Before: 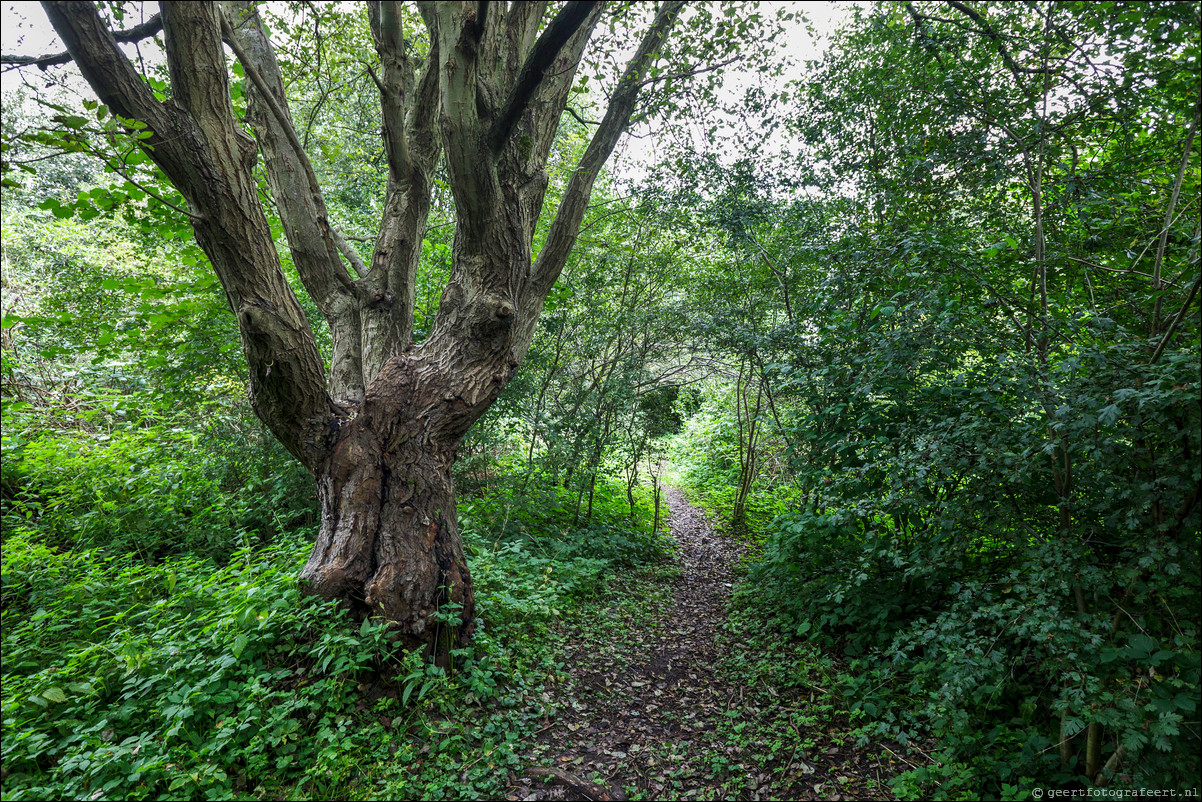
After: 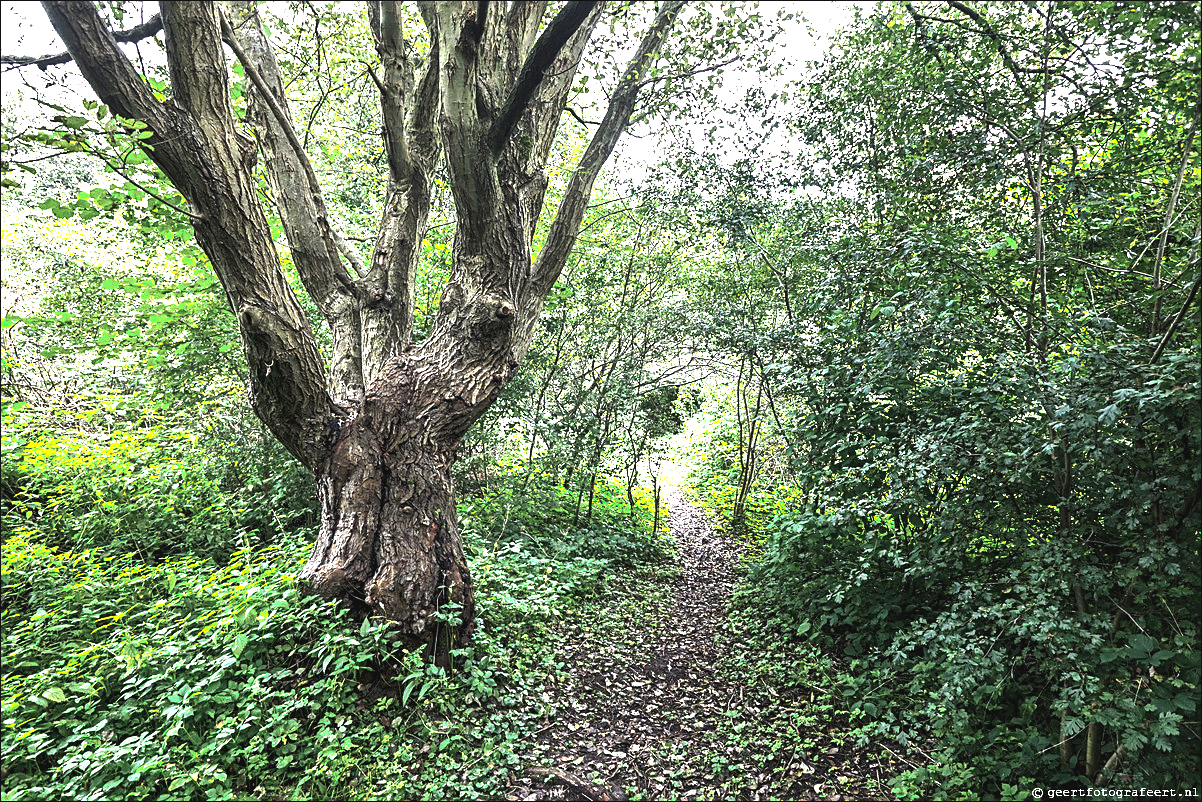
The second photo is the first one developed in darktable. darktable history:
sharpen: amount 0.542
exposure: black level correction 0, exposure 1.199 EV, compensate highlight preservation false
tone curve: curves: ch0 [(0, 0) (0.003, 0.003) (0.011, 0.011) (0.025, 0.025) (0.044, 0.044) (0.069, 0.068) (0.1, 0.098) (0.136, 0.134) (0.177, 0.175) (0.224, 0.221) (0.277, 0.273) (0.335, 0.33) (0.399, 0.393) (0.468, 0.461) (0.543, 0.534) (0.623, 0.614) (0.709, 0.69) (0.801, 0.752) (0.898, 0.835) (1, 1)], preserve colors none
color balance rgb: highlights gain › chroma 1.678%, highlights gain › hue 57.28°, global offset › luminance 0.754%, linear chroma grading › shadows -6.431%, linear chroma grading › highlights -7.494%, linear chroma grading › global chroma -10.383%, linear chroma grading › mid-tones -7.853%, perceptual saturation grading › global saturation -12.477%, perceptual brilliance grading › global brilliance 19.566%, perceptual brilliance grading › shadows -40.117%, global vibrance 20%
